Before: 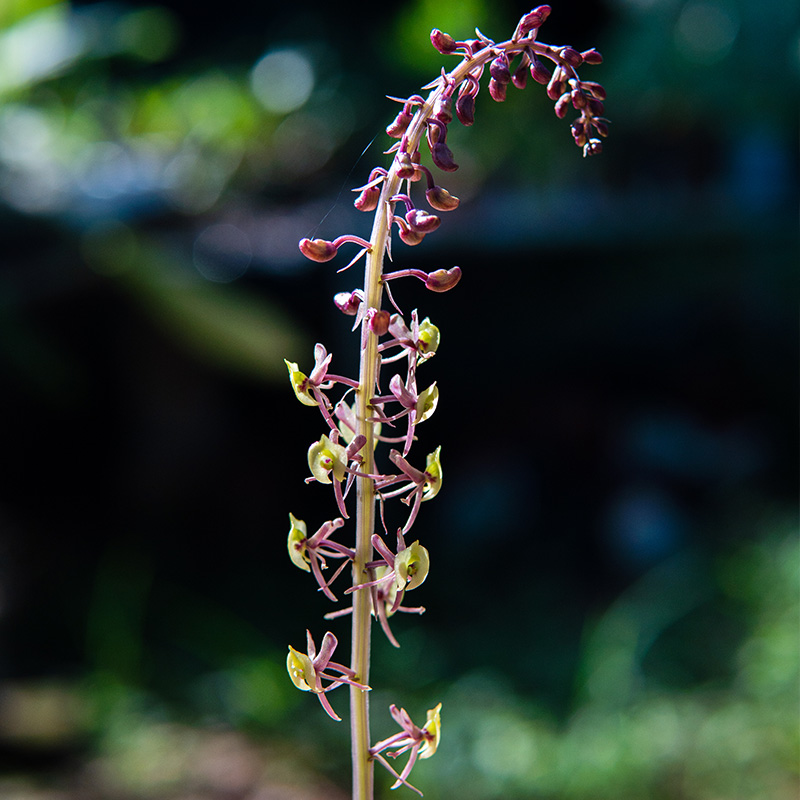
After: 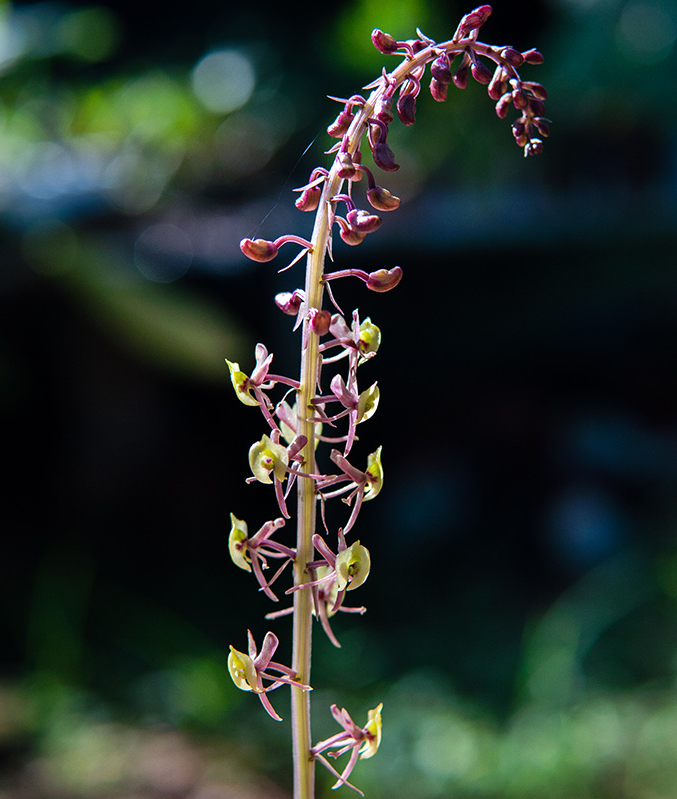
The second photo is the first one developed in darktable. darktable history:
crop: left 7.441%, right 7.851%
